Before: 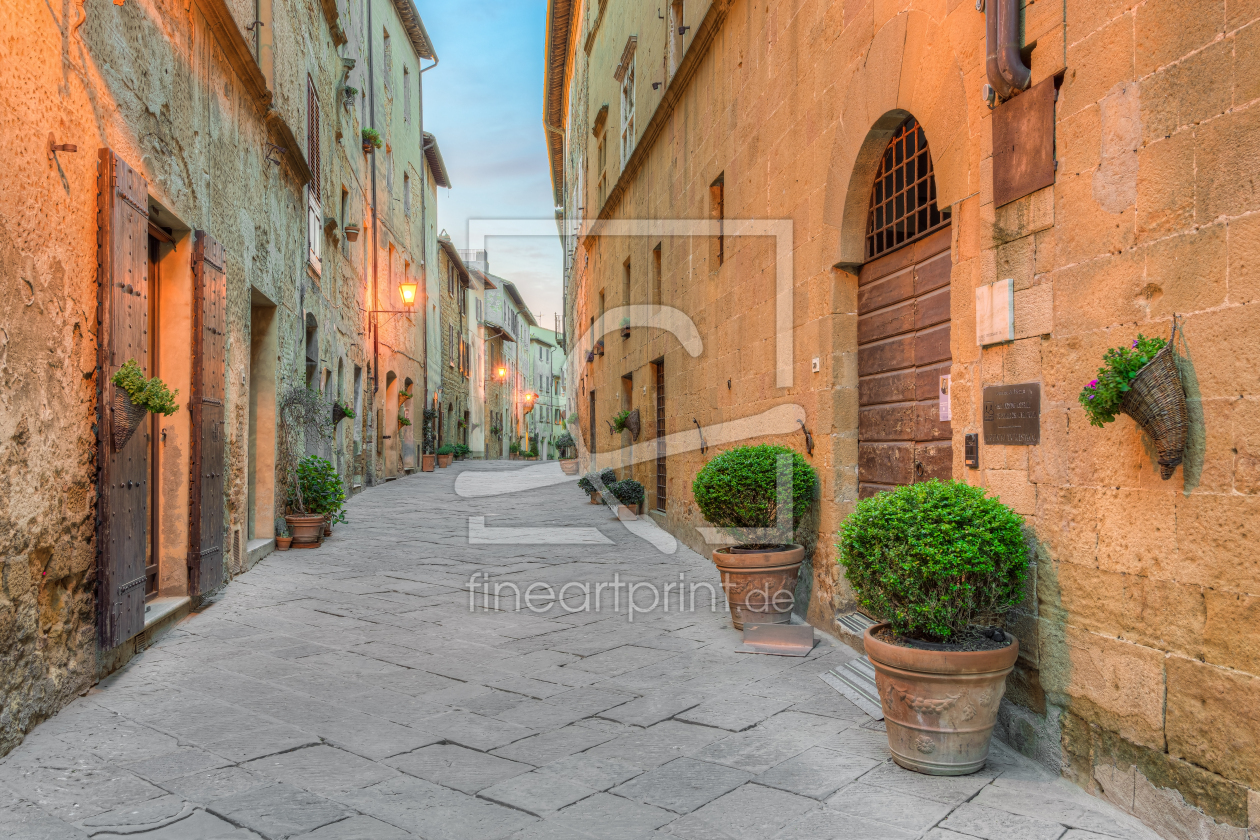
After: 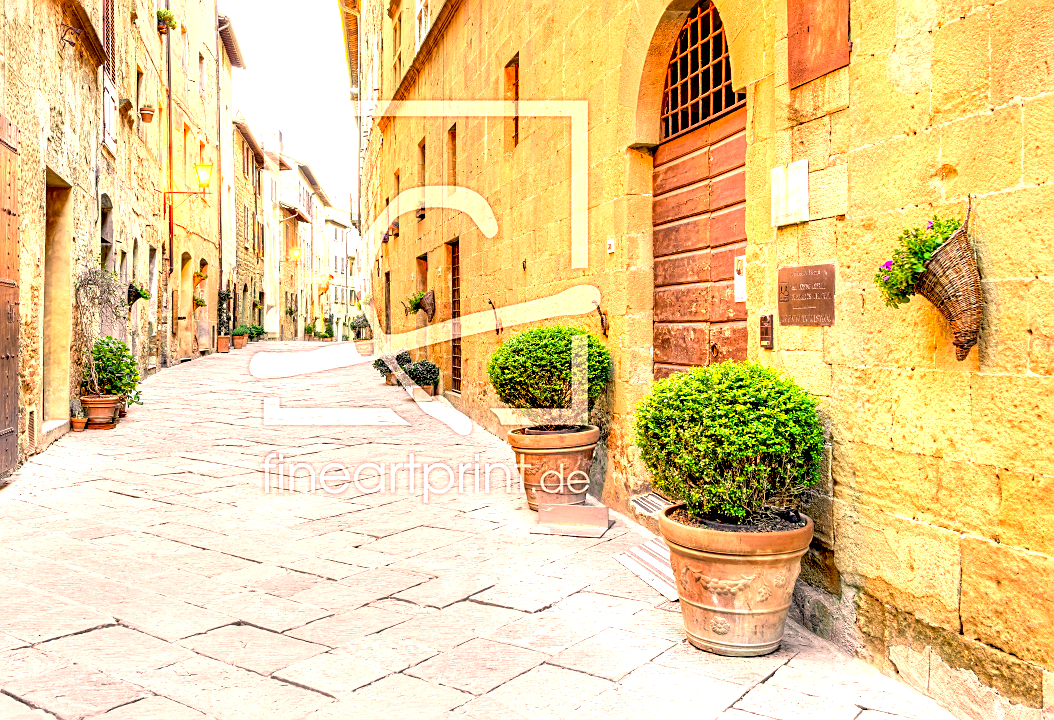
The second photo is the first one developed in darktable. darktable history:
exposure: black level correction 0.015, exposure 1.77 EV, compensate exposure bias true, compensate highlight preservation false
sharpen: on, module defaults
crop: left 16.338%, top 14.262%
color correction: highlights a* 21.49, highlights b* 19.44
